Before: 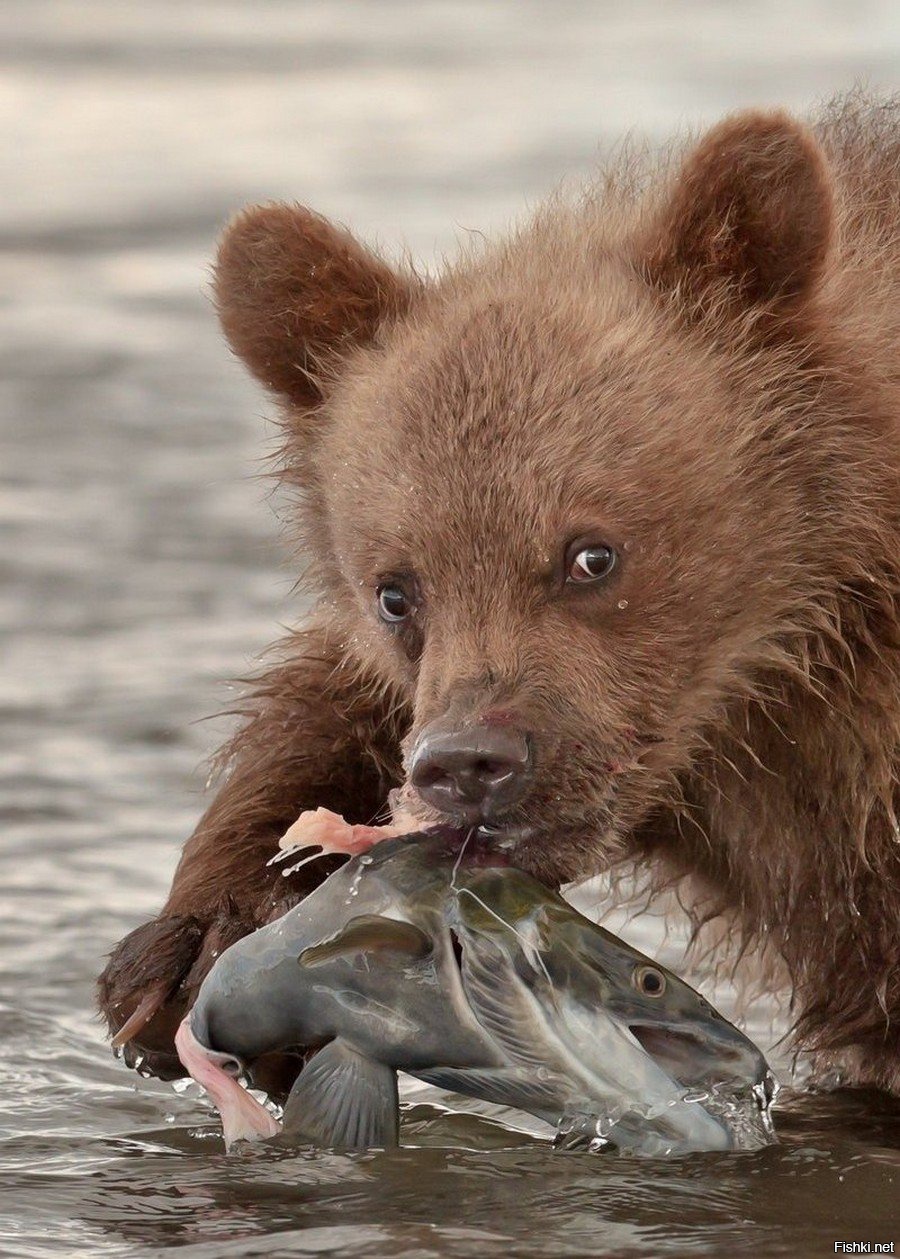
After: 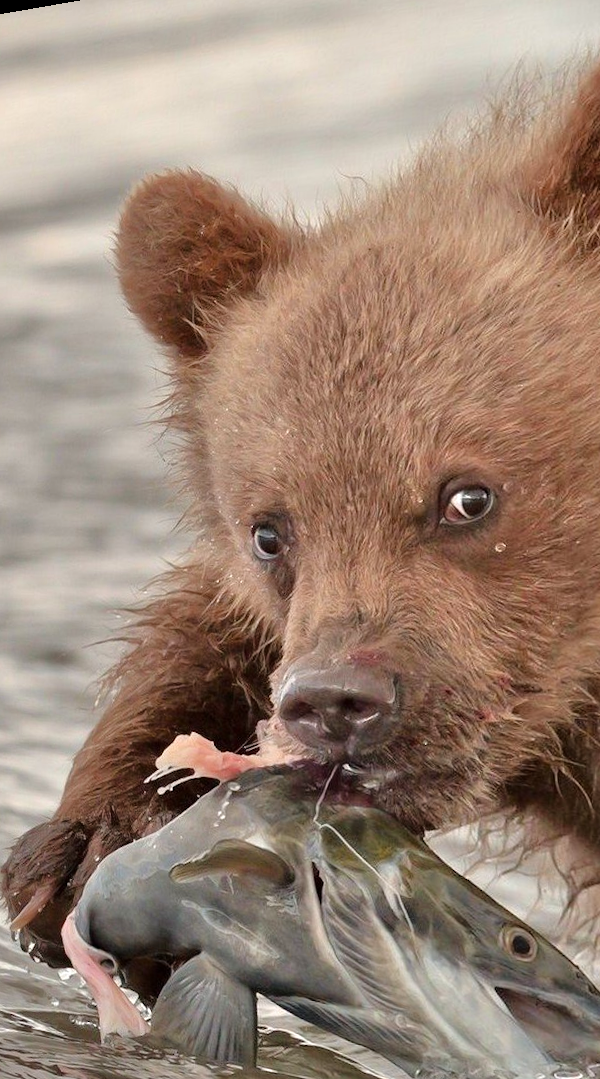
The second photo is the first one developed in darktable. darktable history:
crop and rotate: left 6.617%, right 26.717%
rotate and perspective: rotation 1.69°, lens shift (vertical) -0.023, lens shift (horizontal) -0.291, crop left 0.025, crop right 0.988, crop top 0.092, crop bottom 0.842
tone equalizer: -8 EV 0.001 EV, -7 EV -0.004 EV, -6 EV 0.009 EV, -5 EV 0.032 EV, -4 EV 0.276 EV, -3 EV 0.644 EV, -2 EV 0.584 EV, -1 EV 0.187 EV, +0 EV 0.024 EV
